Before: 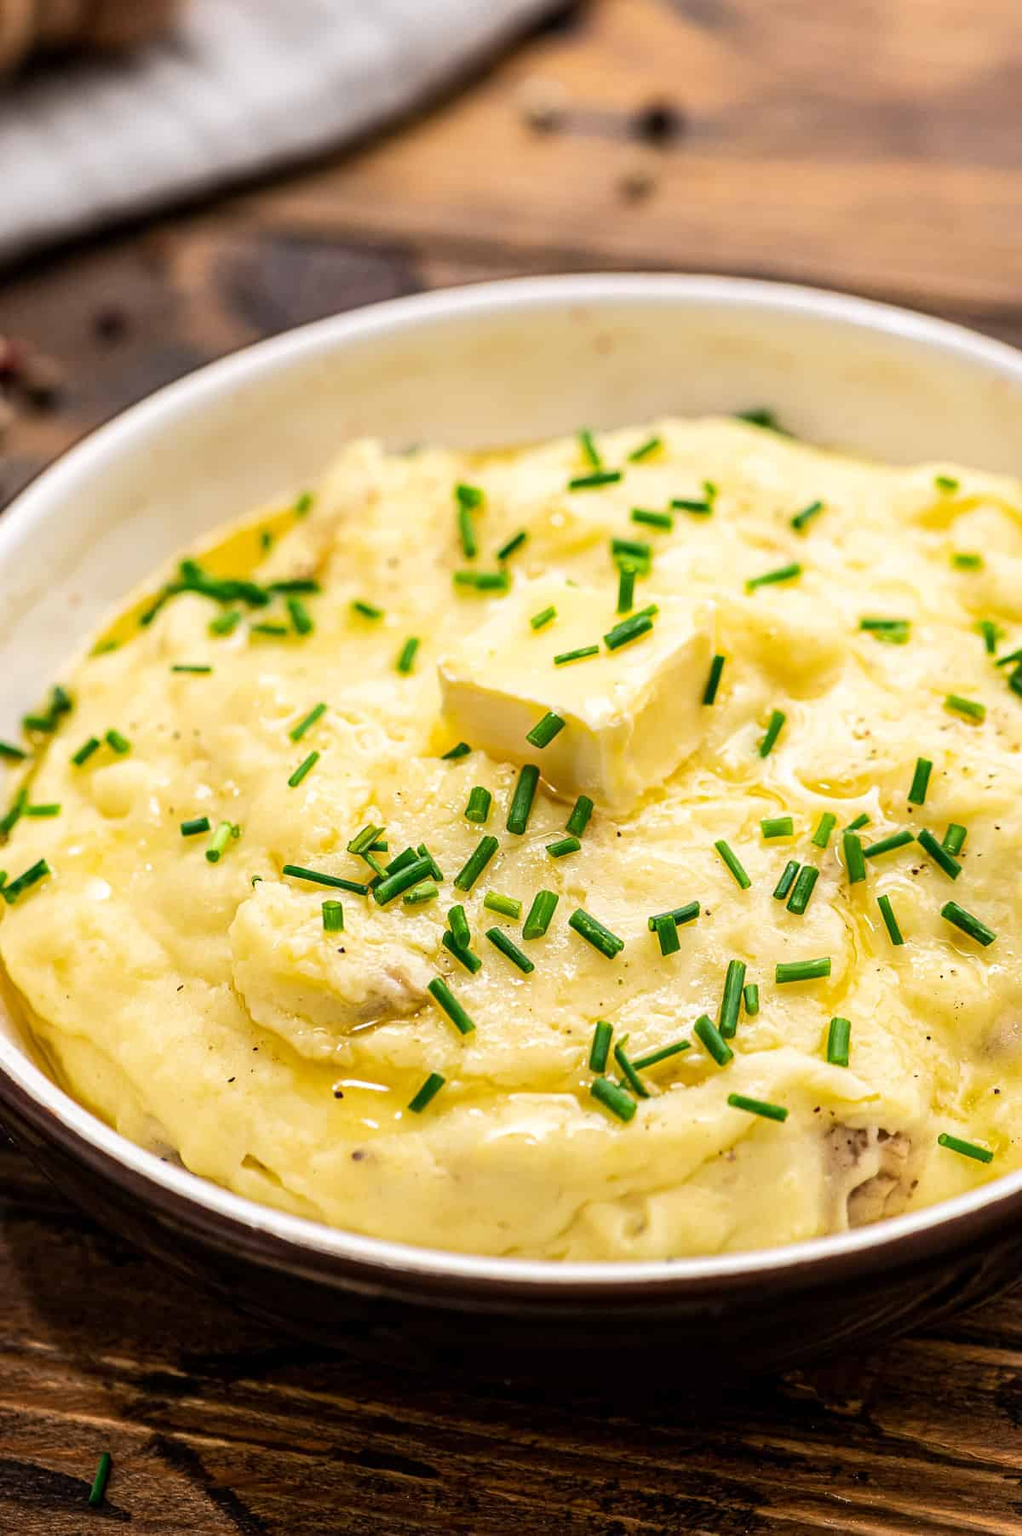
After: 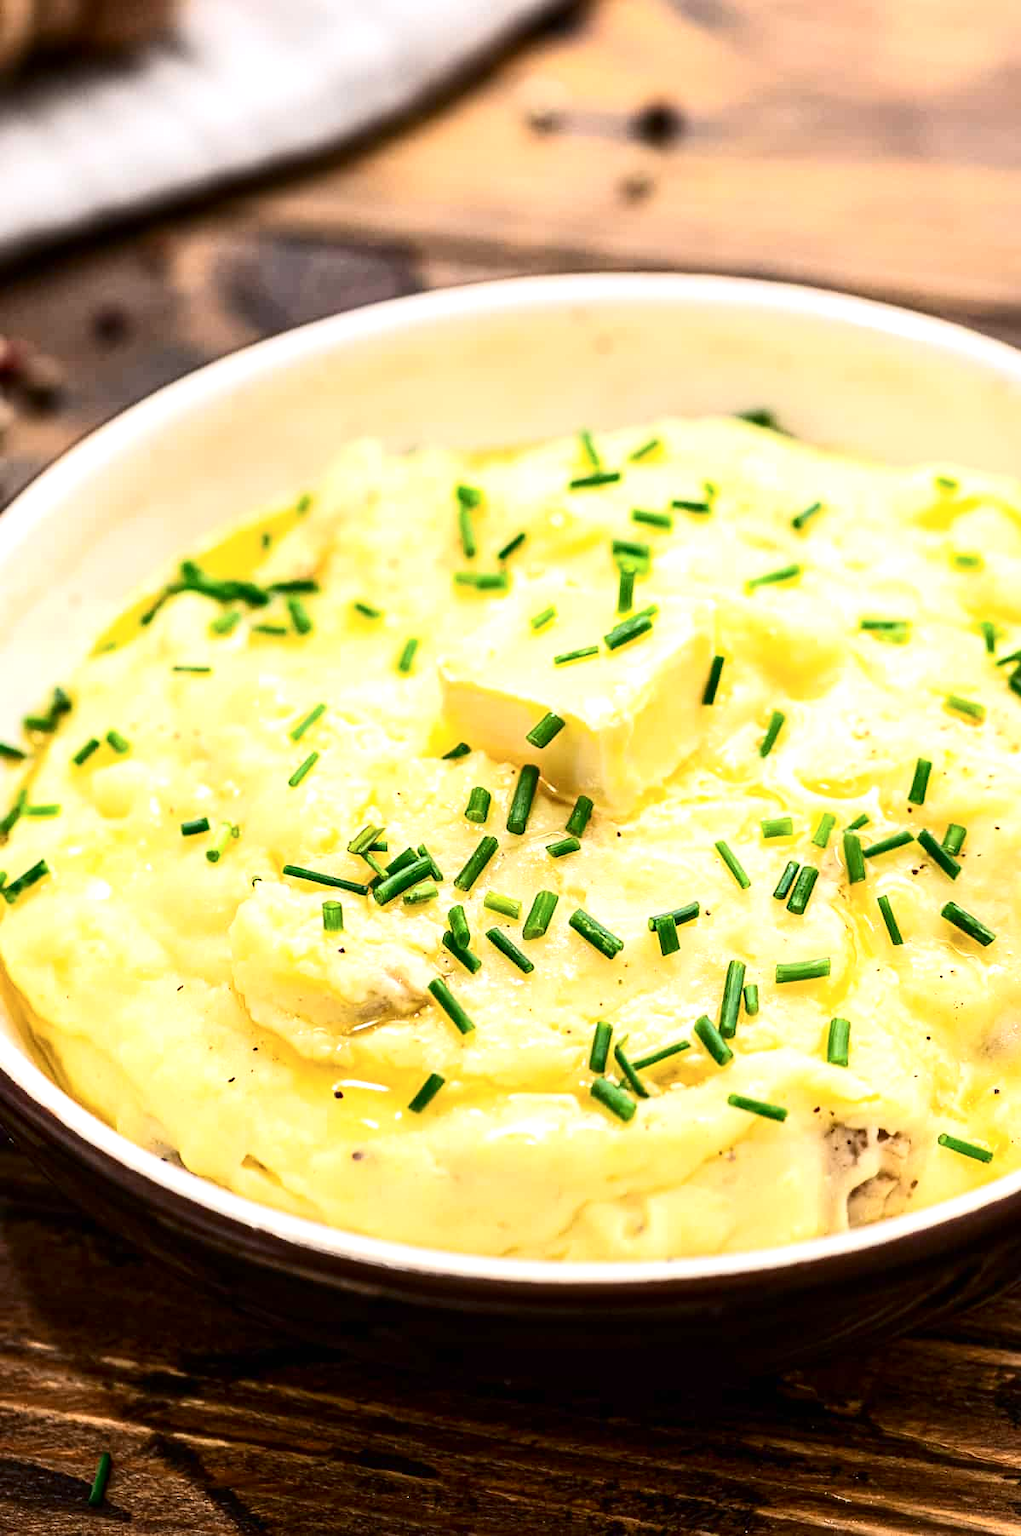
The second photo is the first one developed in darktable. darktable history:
exposure: black level correction 0, exposure 0.498 EV, compensate highlight preservation false
contrast brightness saturation: contrast 0.223
